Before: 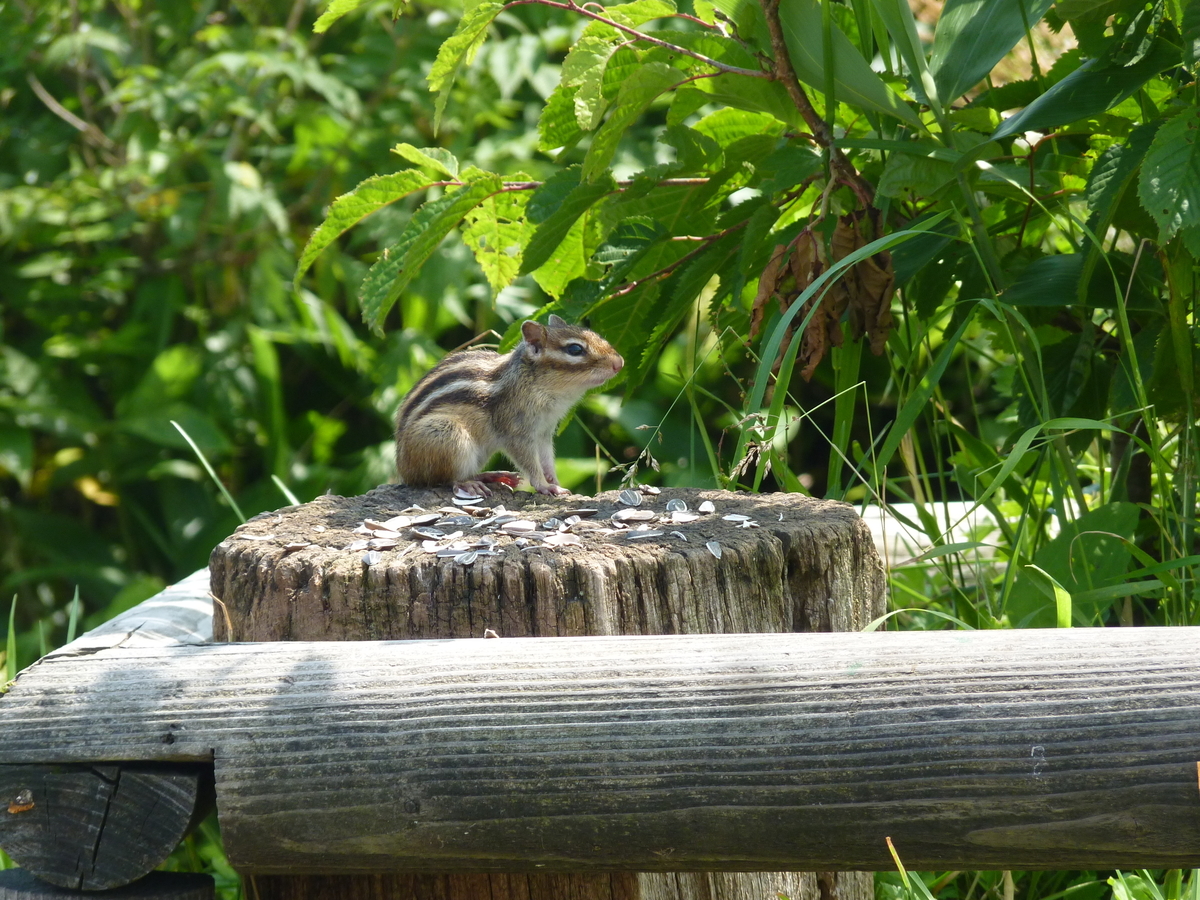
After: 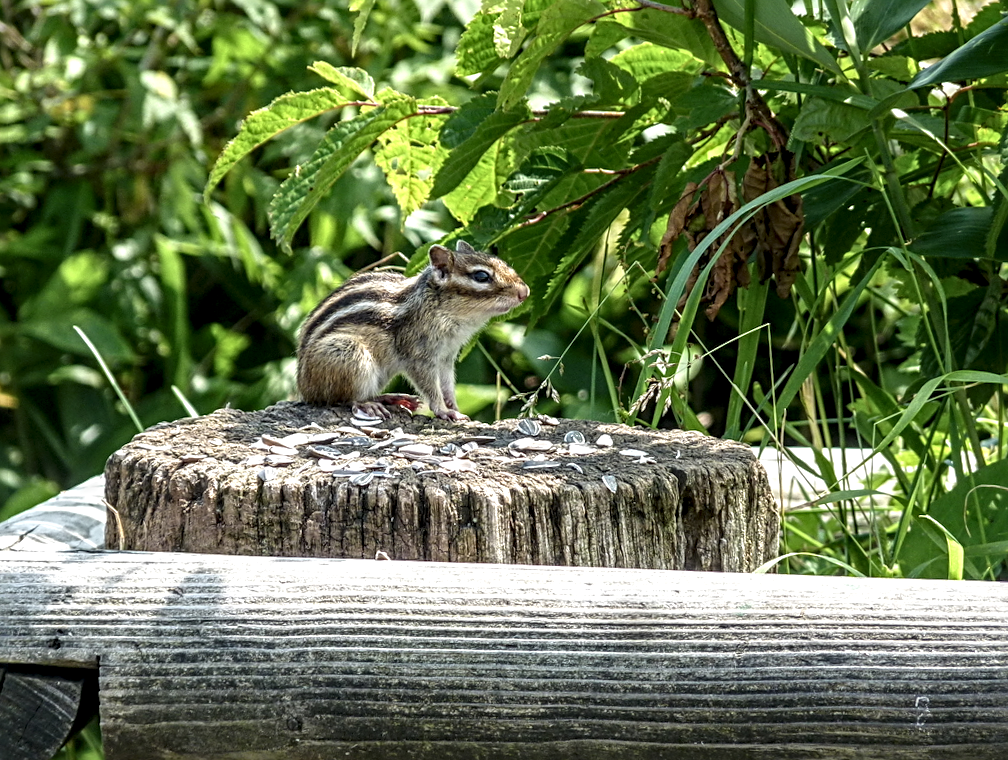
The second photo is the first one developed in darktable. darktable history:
crop and rotate: angle -3.02°, left 5.419%, top 5.192%, right 4.784%, bottom 4.511%
sharpen: radius 3.117
contrast brightness saturation: contrast 0.015, saturation -0.067
local contrast: highlights 4%, shadows 2%, detail 181%
